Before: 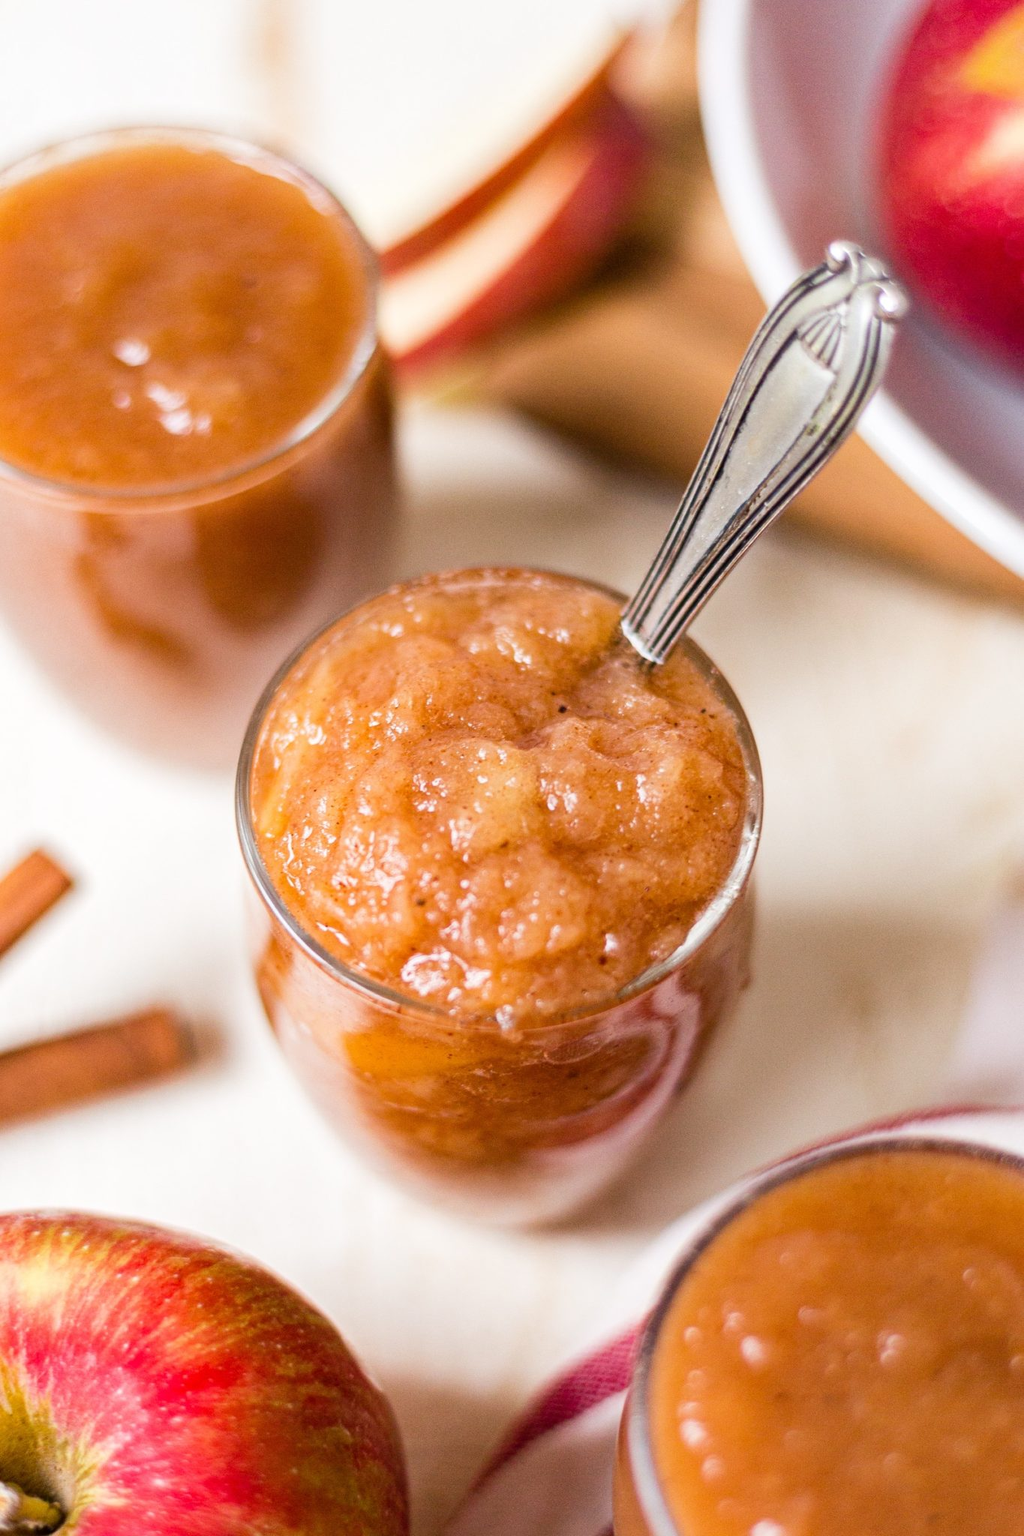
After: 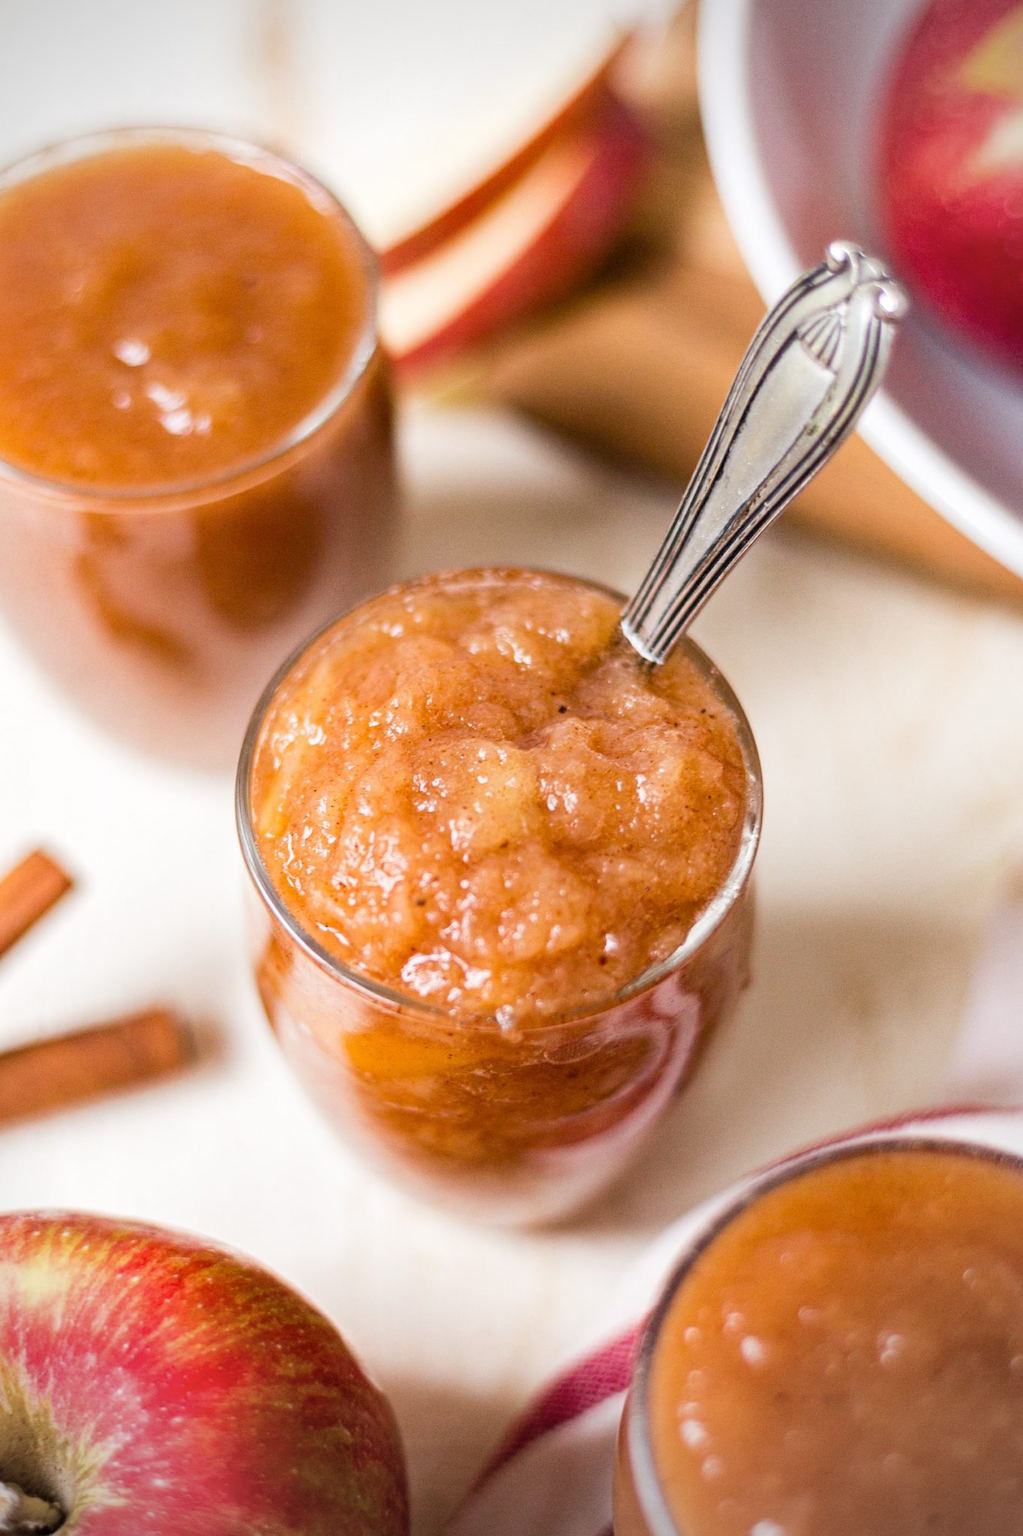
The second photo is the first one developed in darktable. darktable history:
vignetting: center (-0.031, -0.037)
